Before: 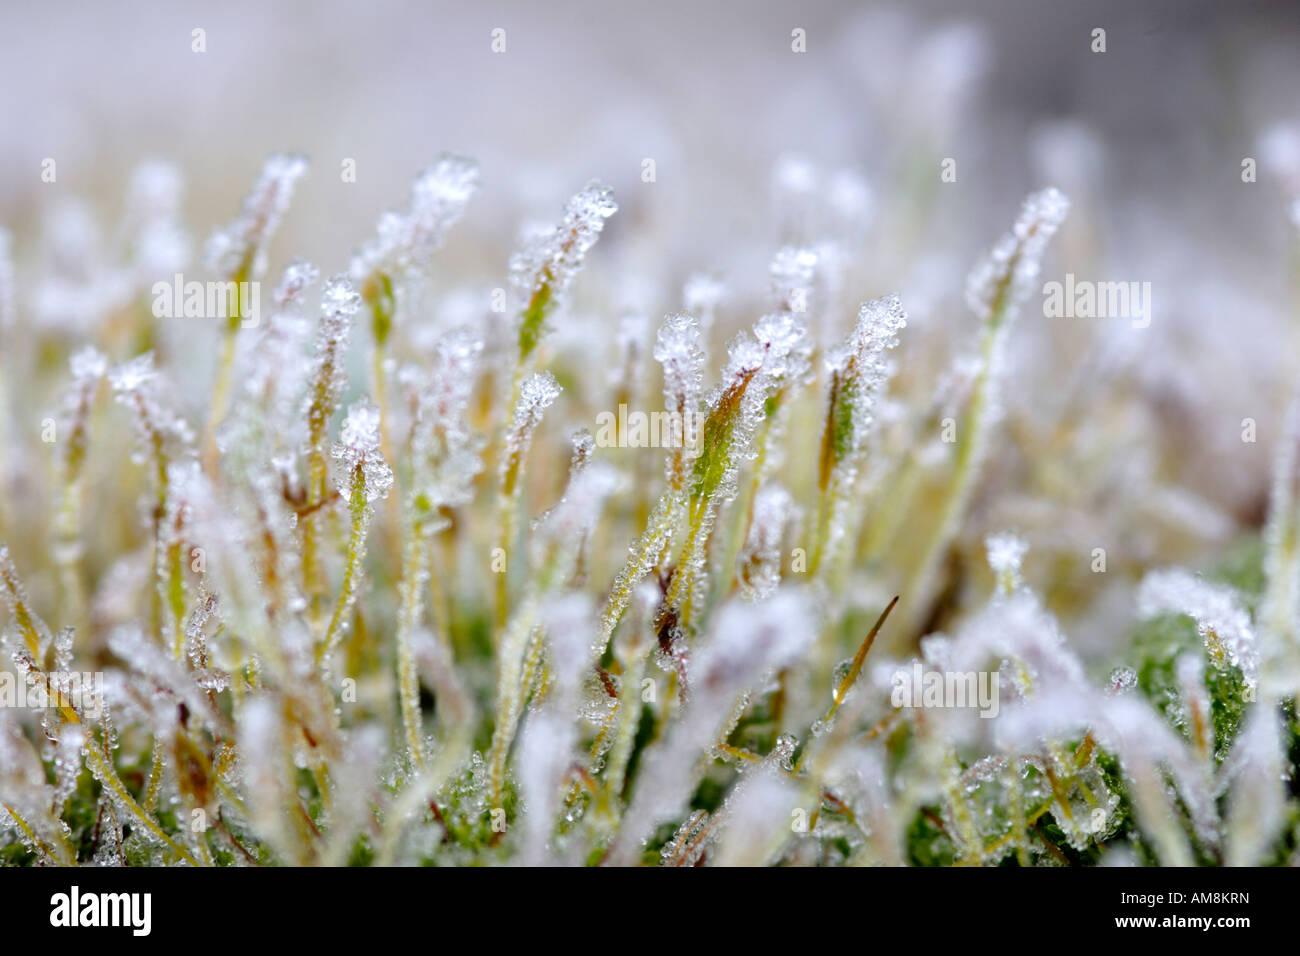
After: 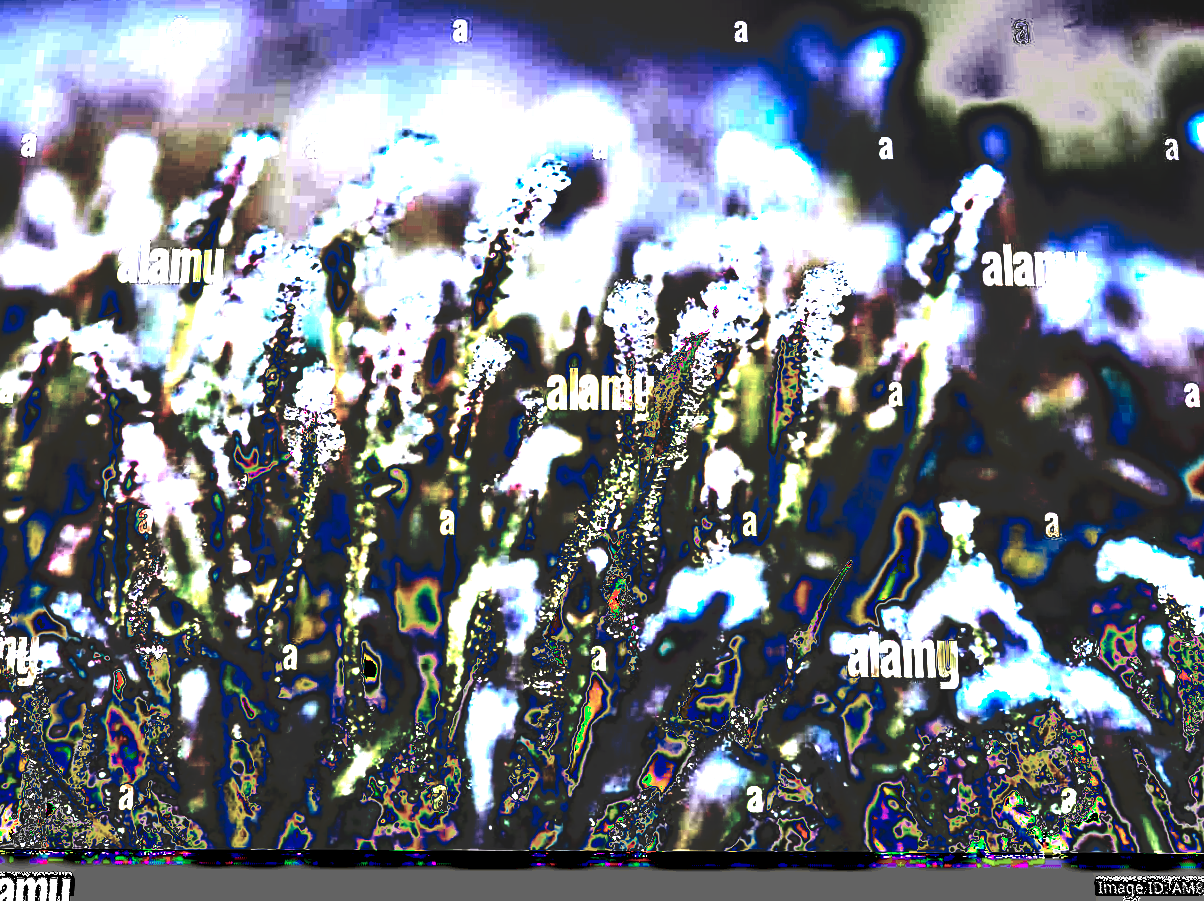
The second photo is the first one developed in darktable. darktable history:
tone equalizer: -8 EV -1.08 EV, -7 EV -1.01 EV, -6 EV -0.867 EV, -5 EV -0.578 EV, -3 EV 0.578 EV, -2 EV 0.867 EV, -1 EV 1.01 EV, +0 EV 1.08 EV, edges refinement/feathering 500, mask exposure compensation -1.57 EV, preserve details no
color zones: curves: ch0 [(0, 0.6) (0.129, 0.508) (0.193, 0.483) (0.429, 0.5) (0.571, 0.5) (0.714, 0.5) (0.857, 0.5) (1, 0.6)]; ch1 [(0, 0.481) (0.112, 0.245) (0.213, 0.223) (0.429, 0.233) (0.571, 0.231) (0.683, 0.242) (0.857, 0.296) (1, 0.481)]
crop: top 0.448%, right 0.264%, bottom 5.045%
haze removal: compatibility mode true, adaptive false
rotate and perspective: rotation 0.215°, lens shift (vertical) -0.139, crop left 0.069, crop right 0.939, crop top 0.002, crop bottom 0.996
contrast brightness saturation: contrast 0.05
tone curve: curves: ch0 [(0, 0) (0.003, 0.99) (0.011, 0.983) (0.025, 0.934) (0.044, 0.719) (0.069, 0.382) (0.1, 0.204) (0.136, 0.093) (0.177, 0.094) (0.224, 0.093) (0.277, 0.098) (0.335, 0.214) (0.399, 0.616) (0.468, 0.827) (0.543, 0.464) (0.623, 0.145) (0.709, 0.127) (0.801, 0.187) (0.898, 0.203) (1, 1)], preserve colors none
sharpen: amount 0.2
